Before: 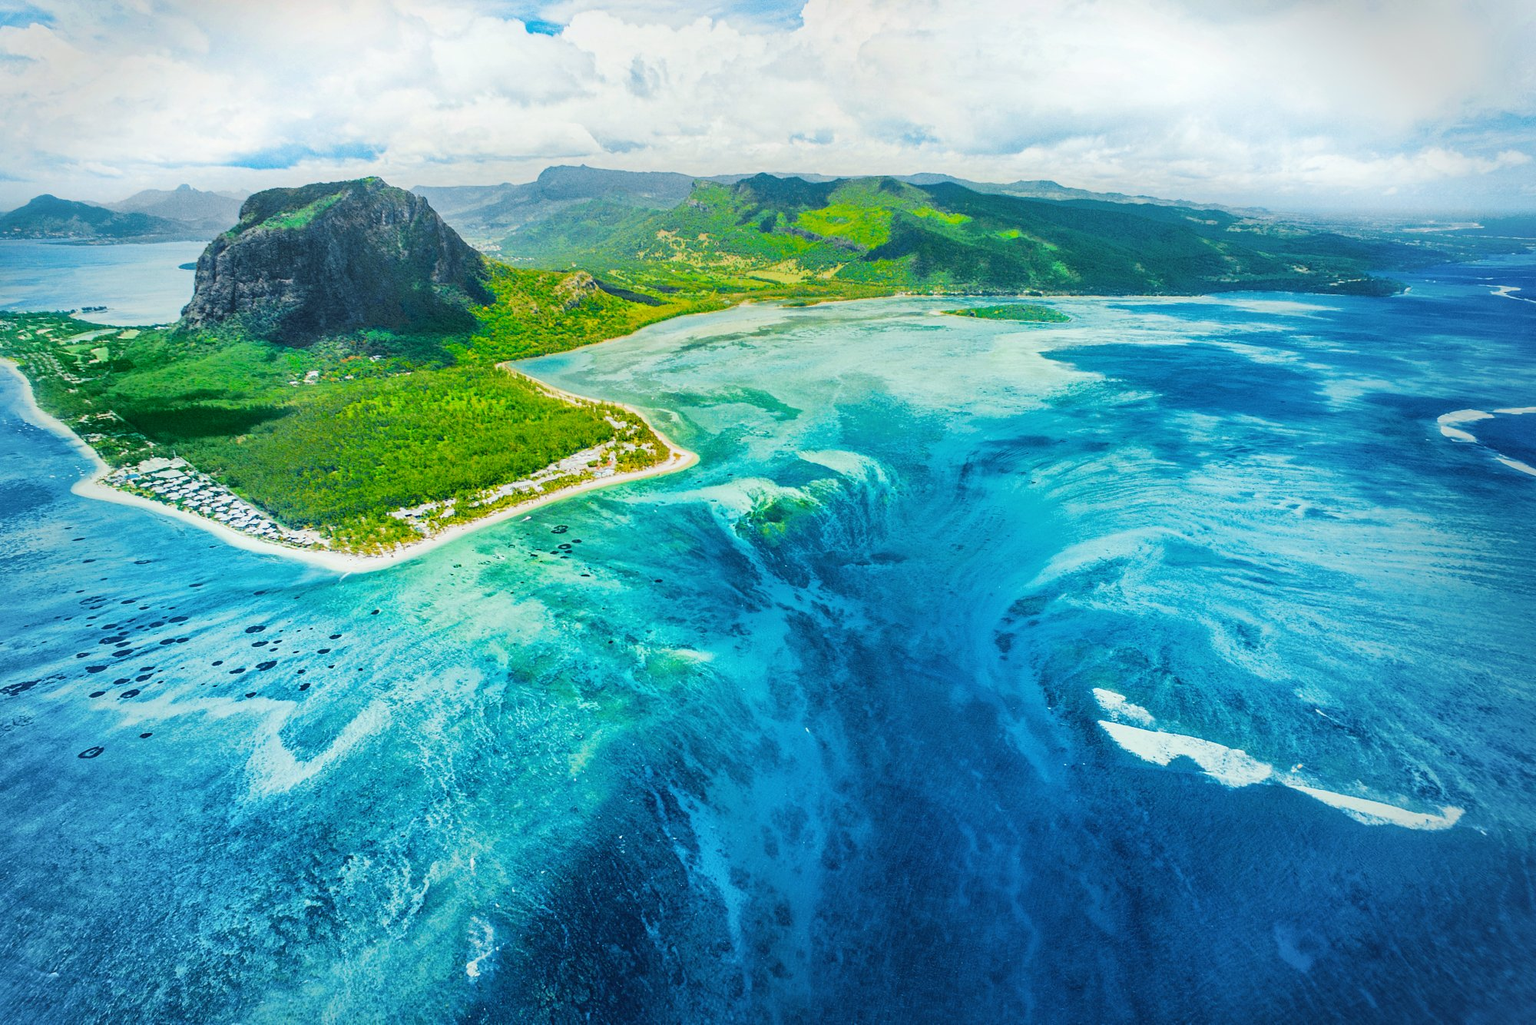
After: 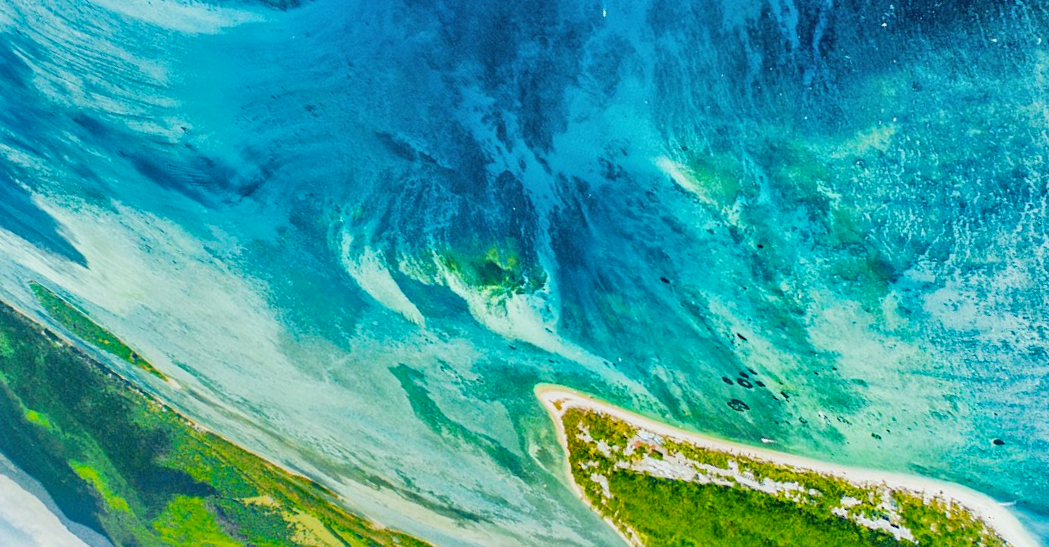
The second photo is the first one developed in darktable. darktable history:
shadows and highlights: low approximation 0.01, soften with gaussian
crop and rotate: angle 147.8°, left 9.185%, top 15.557%, right 4.496%, bottom 16.907%
